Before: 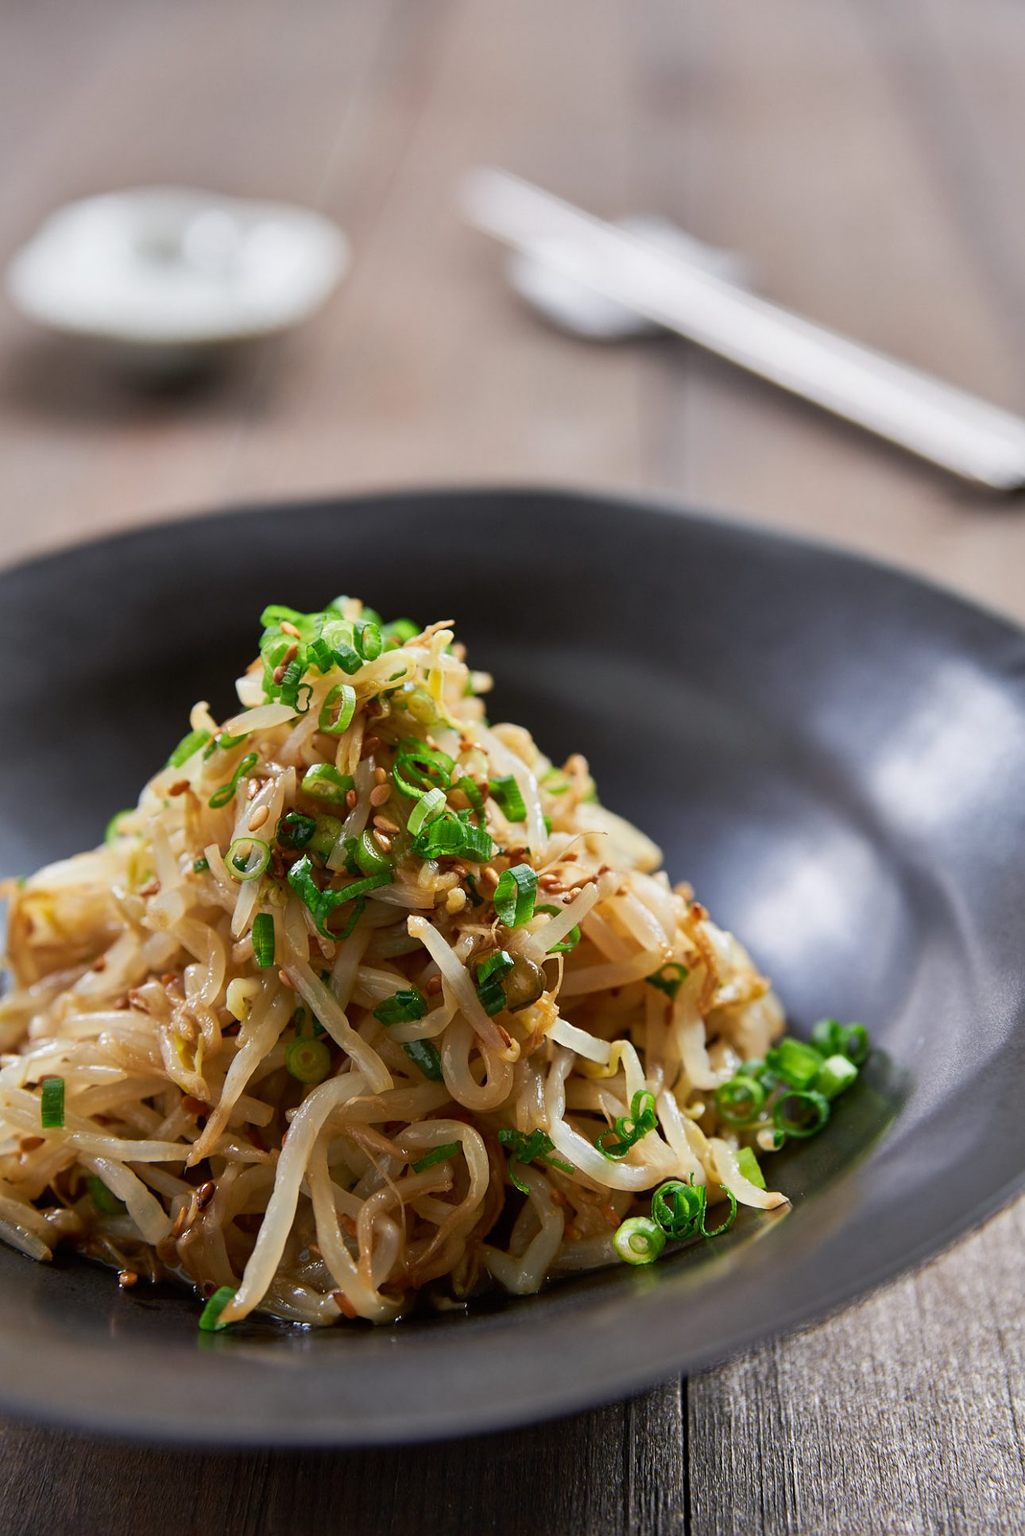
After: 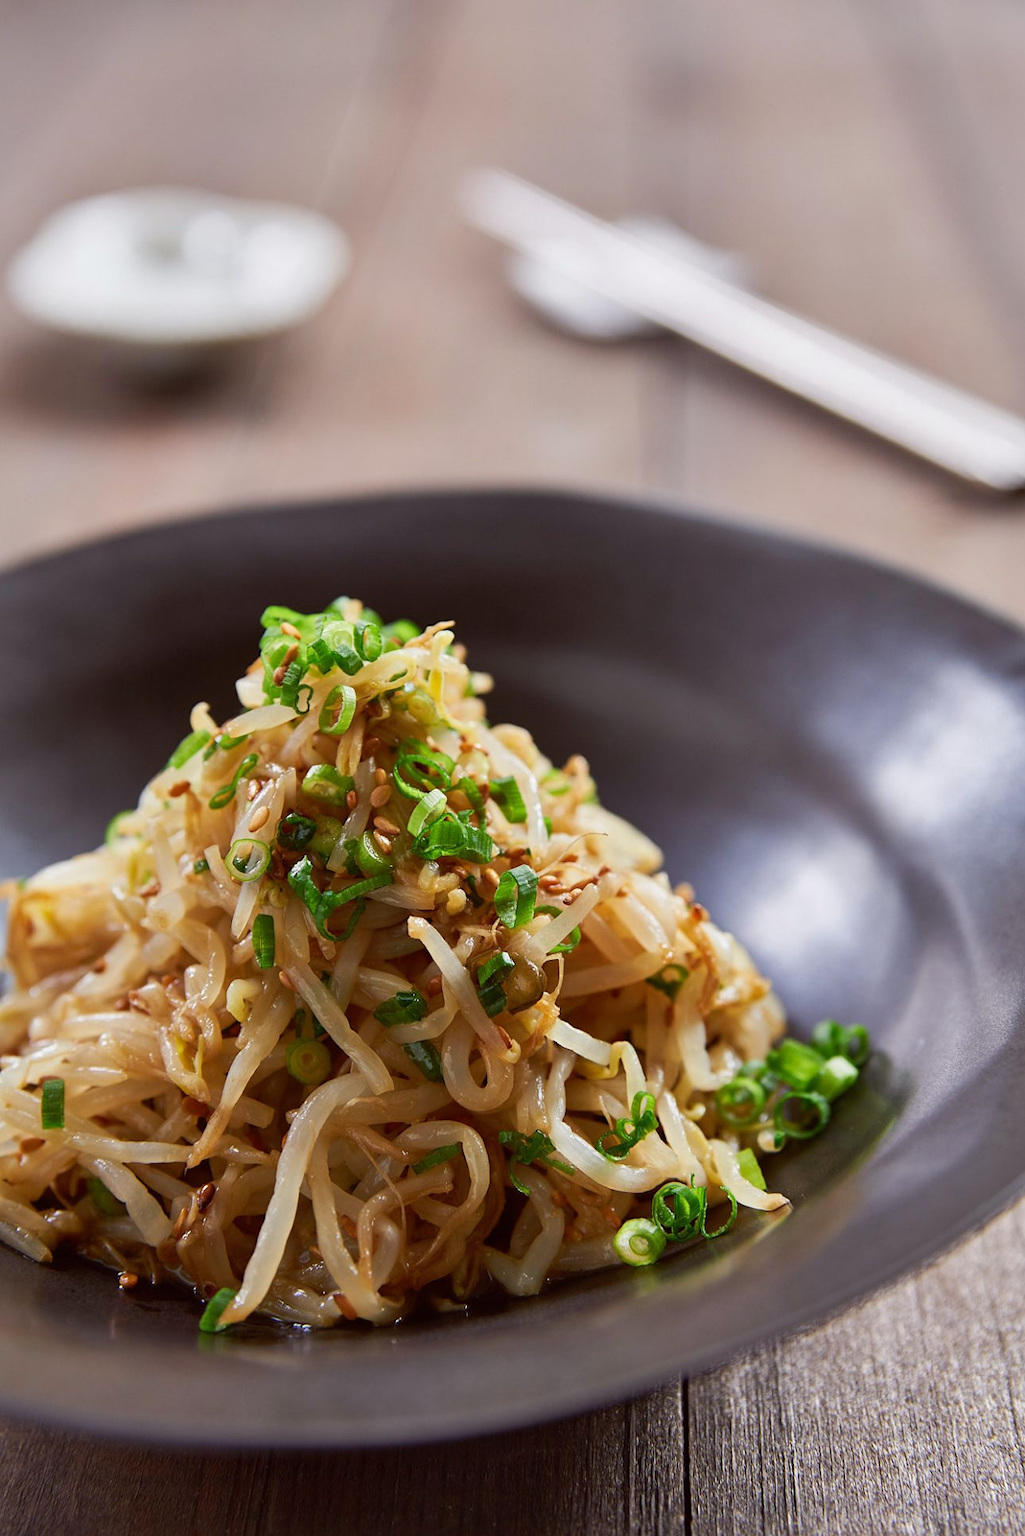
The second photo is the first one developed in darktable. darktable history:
color balance: mode lift, gamma, gain (sRGB), lift [1, 1.049, 1, 1]
crop: bottom 0.071%
